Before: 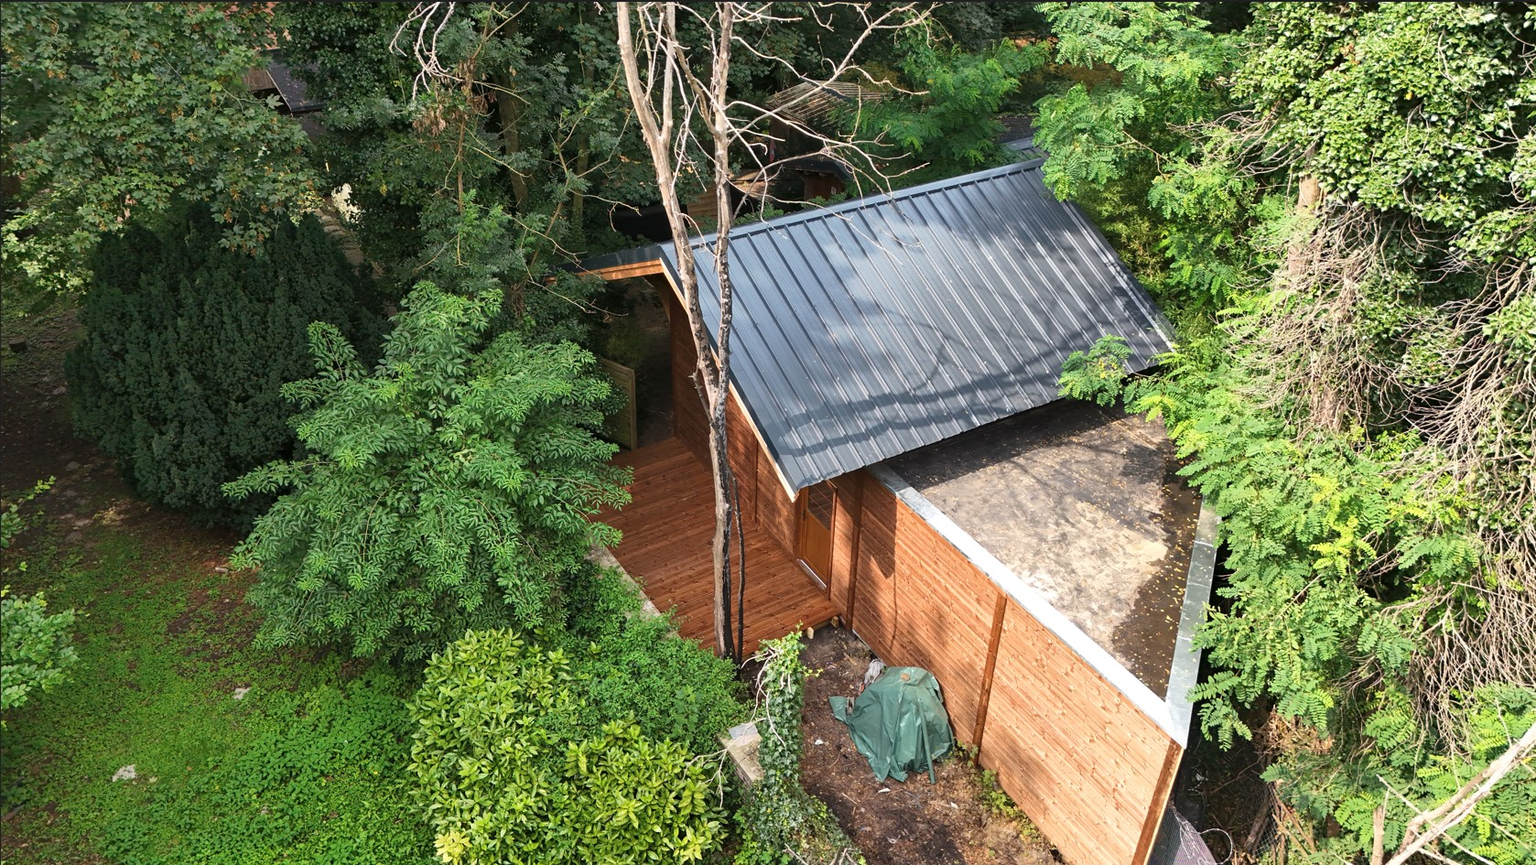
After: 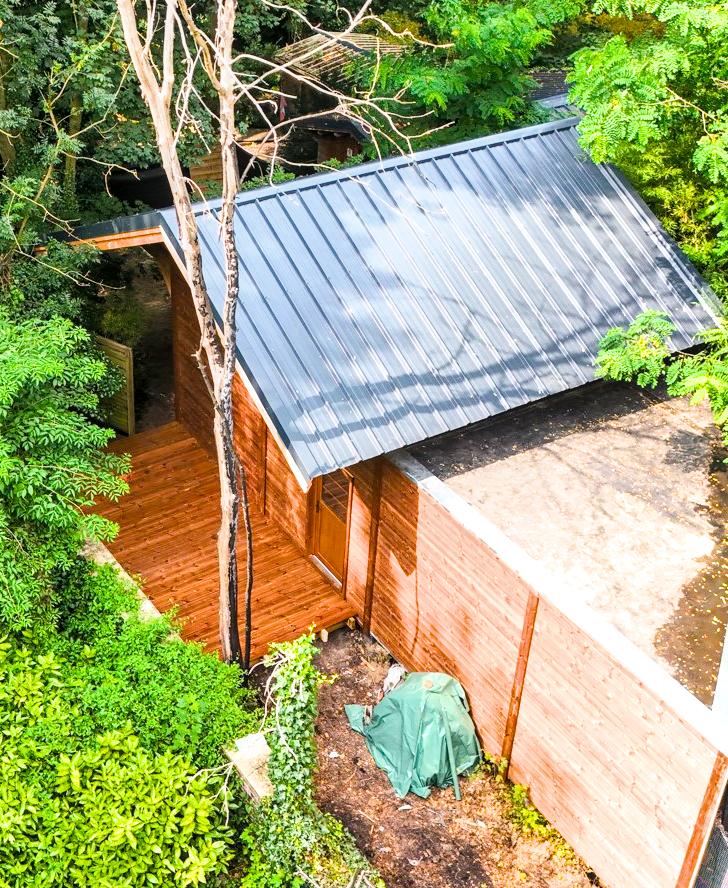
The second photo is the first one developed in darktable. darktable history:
crop: left 33.452%, top 6.025%, right 23.155%
exposure: black level correction 0, exposure 1.45 EV, compensate exposure bias true, compensate highlight preservation false
local contrast: on, module defaults
color balance rgb: linear chroma grading › global chroma 9%, perceptual saturation grading › global saturation 36%, perceptual brilliance grading › global brilliance 15%, perceptual brilliance grading › shadows -35%, global vibrance 15%
filmic rgb: black relative exposure -7.65 EV, white relative exposure 4.56 EV, hardness 3.61
